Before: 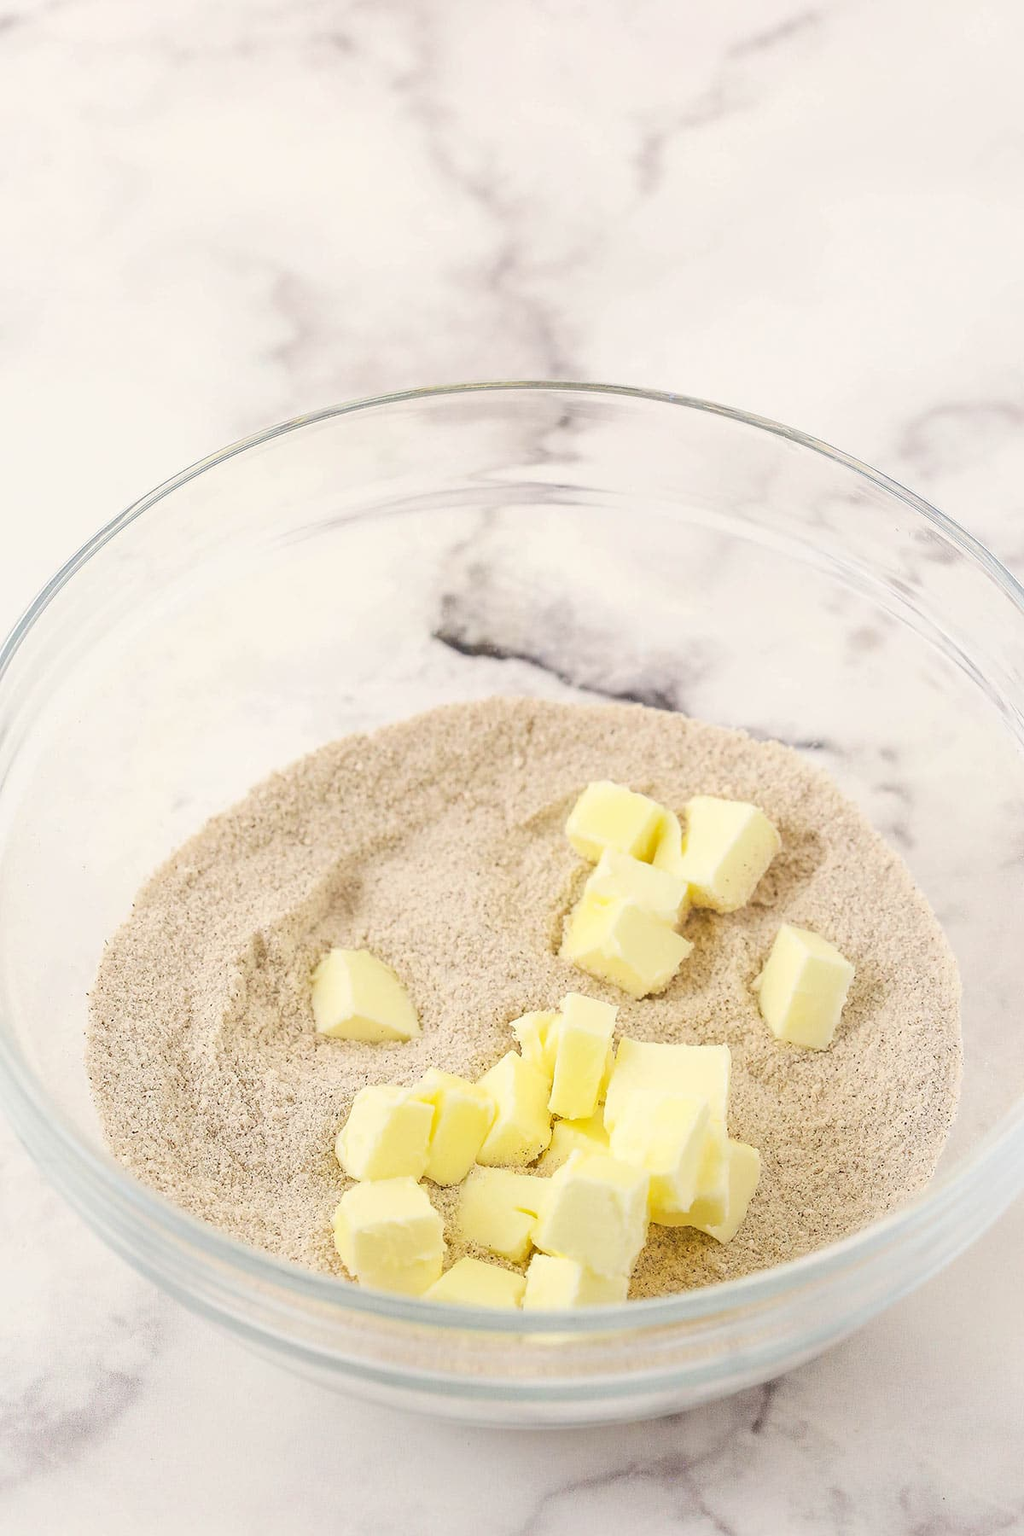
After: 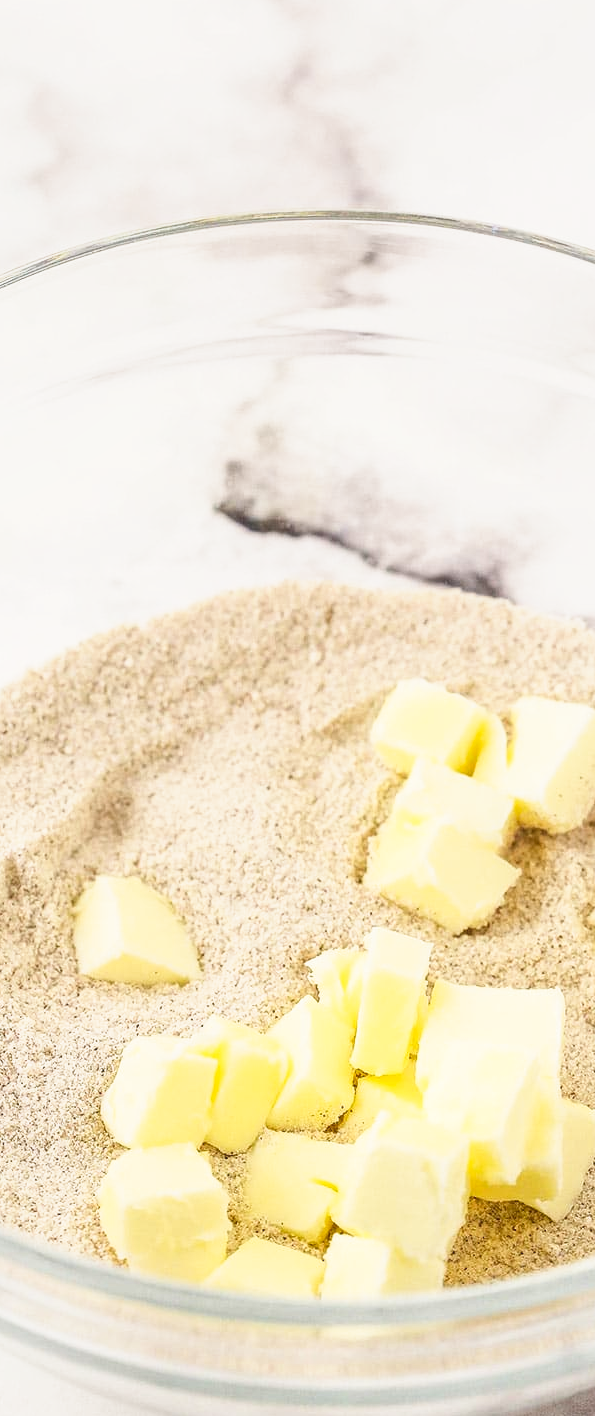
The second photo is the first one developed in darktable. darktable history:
local contrast: on, module defaults
crop and rotate: angle 0.019°, left 24.4%, top 13.174%, right 25.982%, bottom 8.174%
tone equalizer: on, module defaults
tone curve: curves: ch0 [(0, 0.074) (0.129, 0.136) (0.285, 0.301) (0.689, 0.764) (0.854, 0.926) (0.987, 0.977)]; ch1 [(0, 0) (0.337, 0.249) (0.434, 0.437) (0.485, 0.491) (0.515, 0.495) (0.566, 0.57) (0.625, 0.625) (0.764, 0.806) (1, 1)]; ch2 [(0, 0) (0.314, 0.301) (0.401, 0.411) (0.505, 0.499) (0.54, 0.54) (0.608, 0.613) (0.706, 0.735) (1, 1)], preserve colors none
